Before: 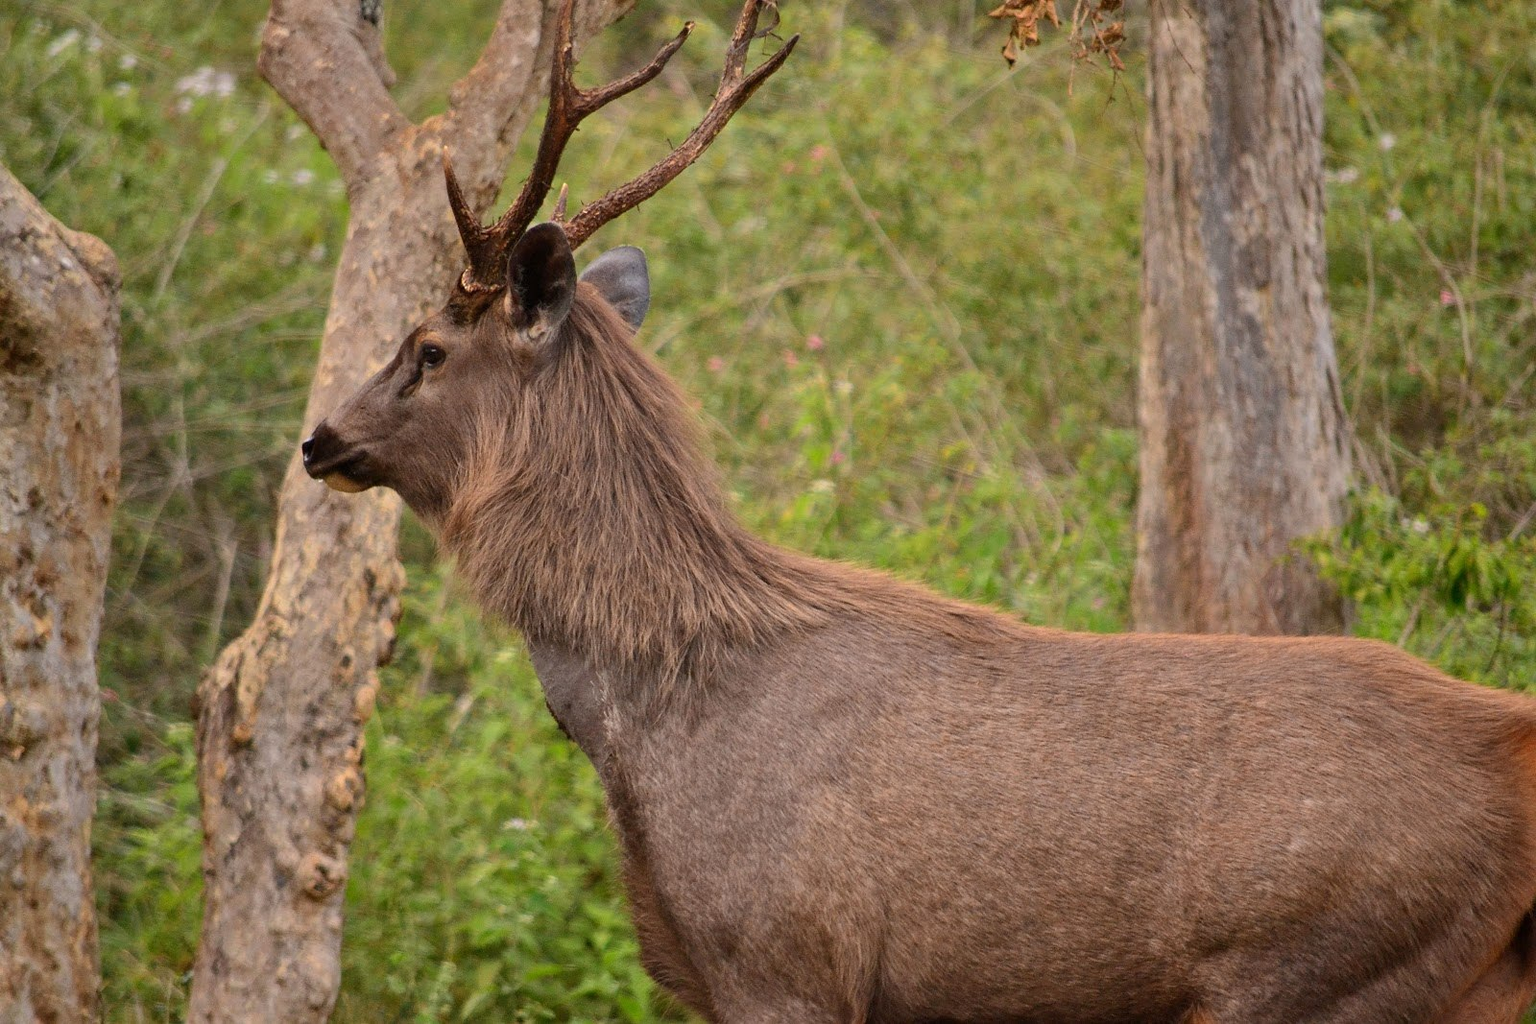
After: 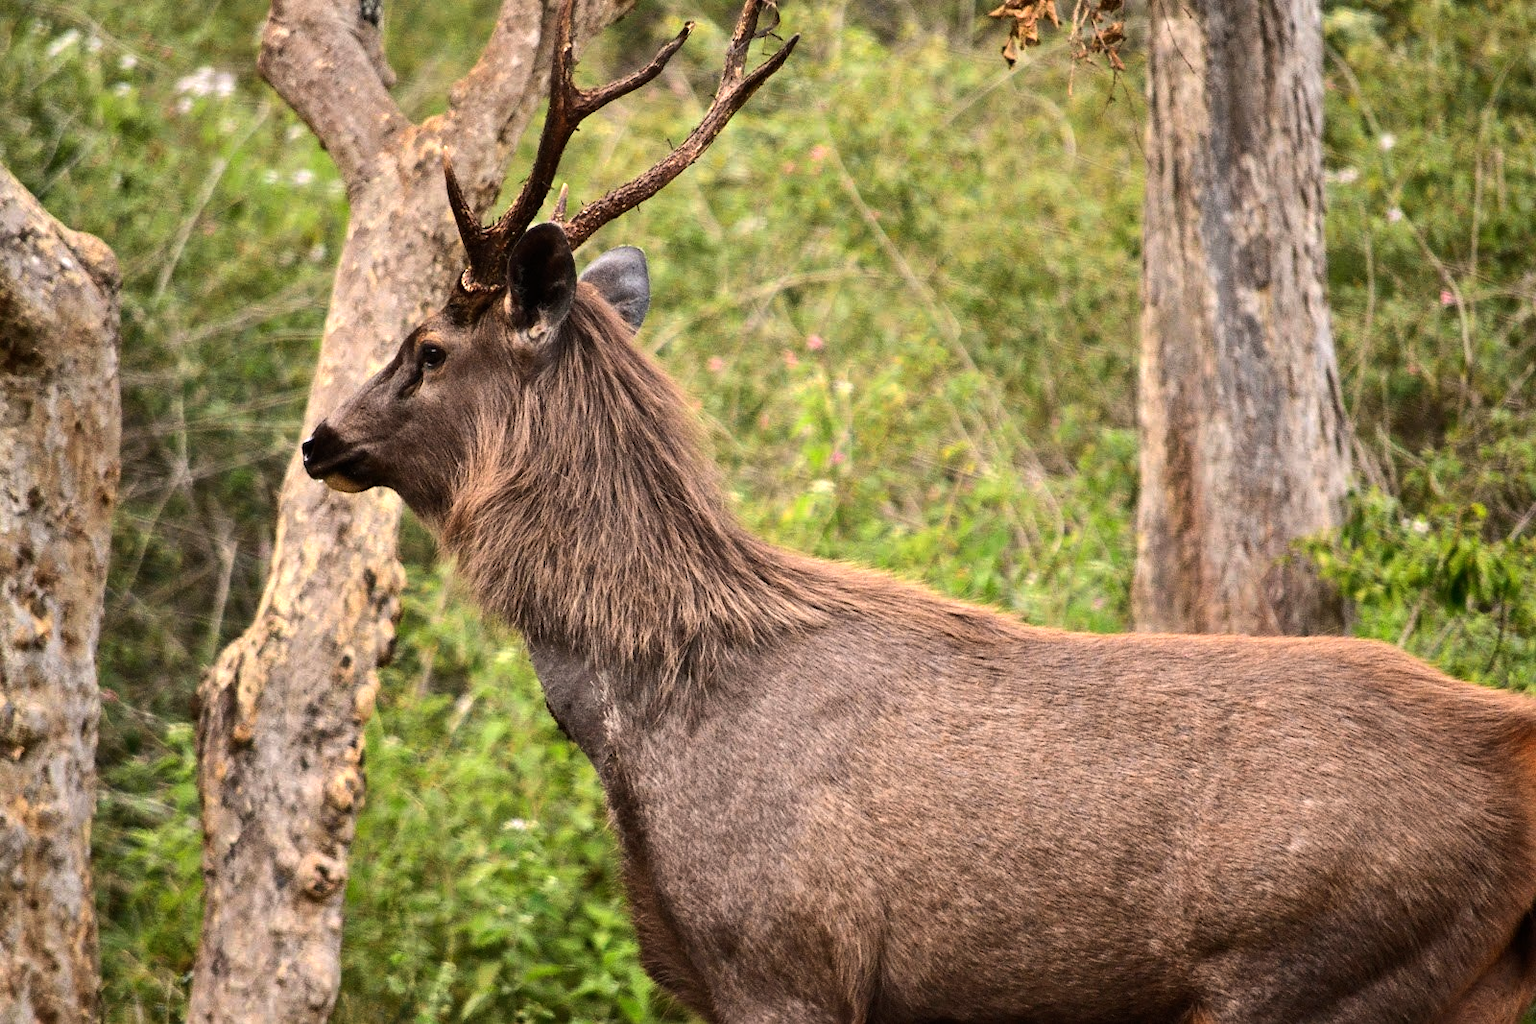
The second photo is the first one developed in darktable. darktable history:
tone equalizer: -8 EV -1.08 EV, -7 EV -1.01 EV, -6 EV -0.867 EV, -5 EV -0.578 EV, -3 EV 0.578 EV, -2 EV 0.867 EV, -1 EV 1.01 EV, +0 EV 1.08 EV, edges refinement/feathering 500, mask exposure compensation -1.57 EV, preserve details no
color balance rgb: on, module defaults
